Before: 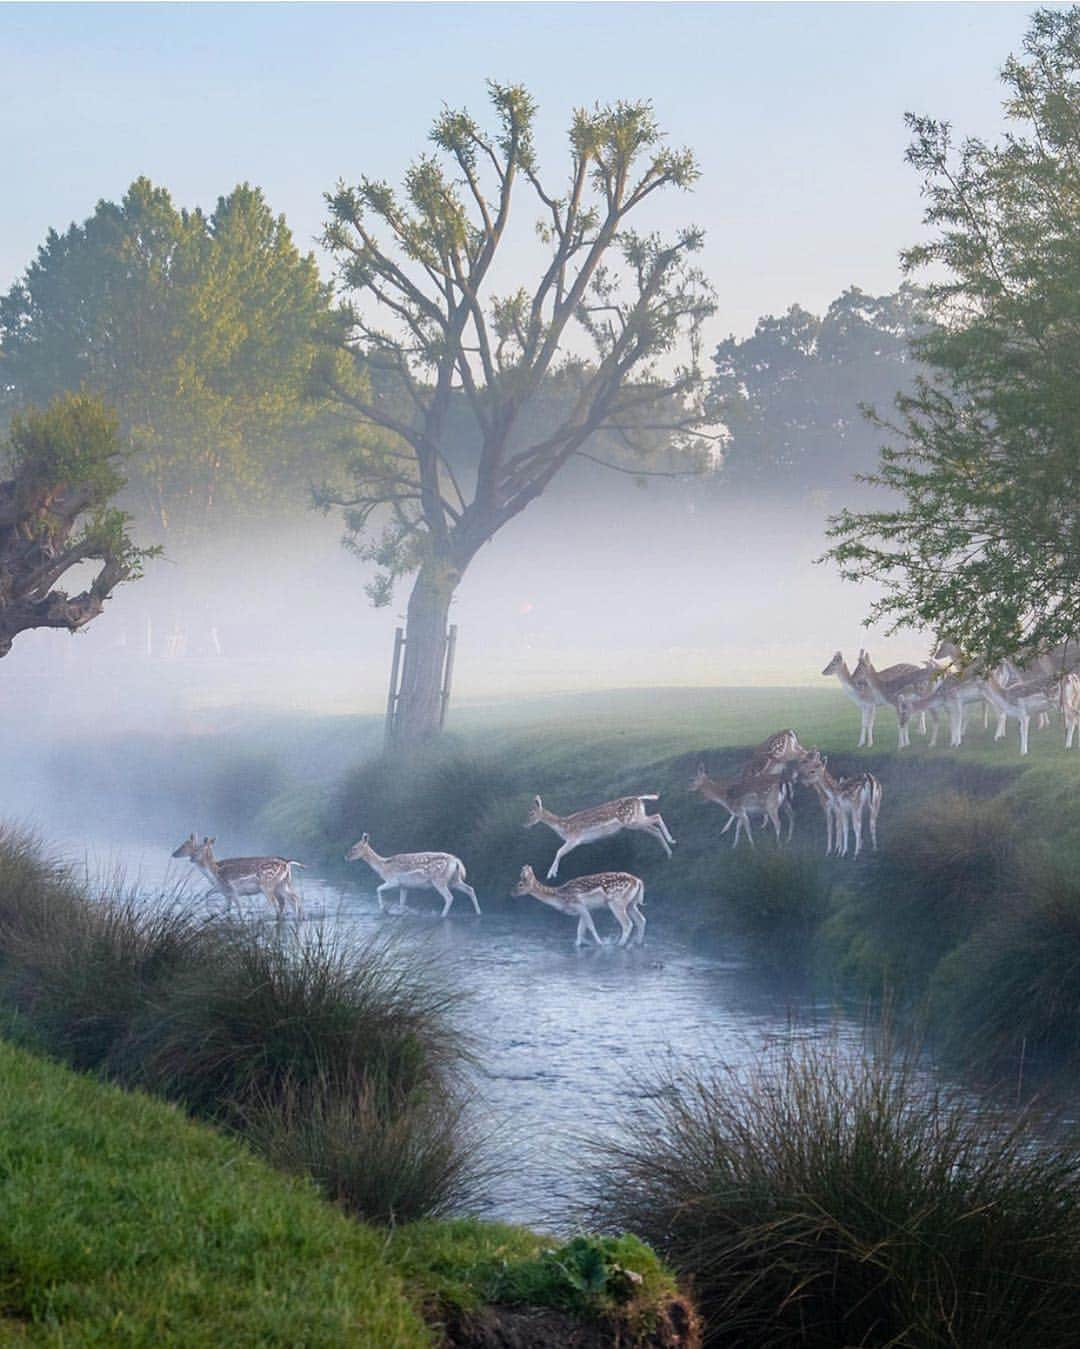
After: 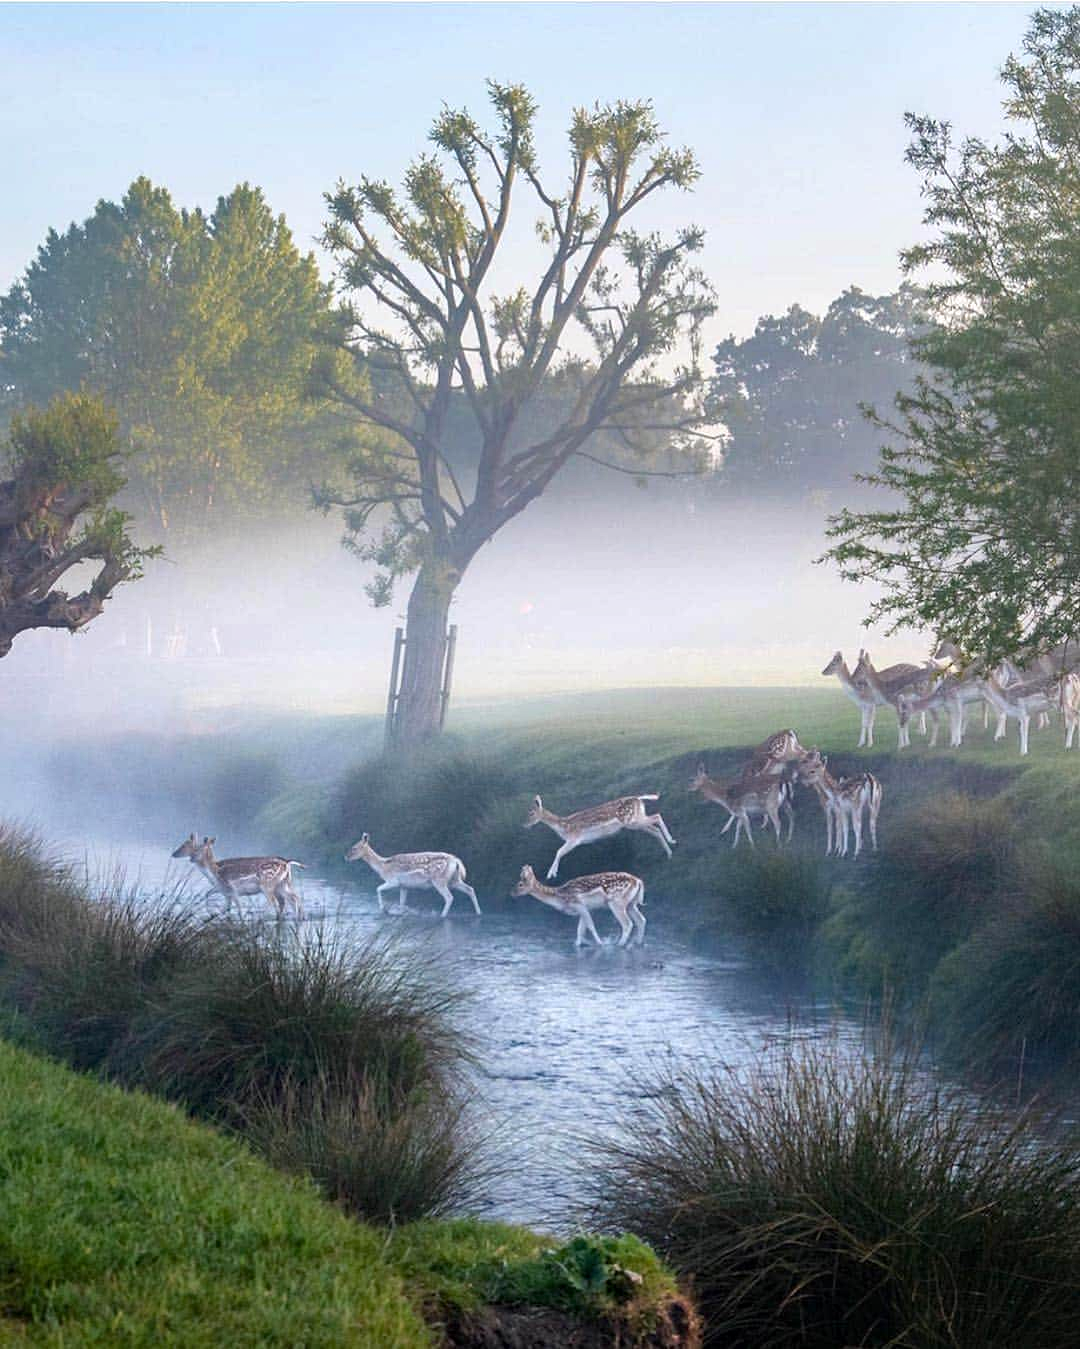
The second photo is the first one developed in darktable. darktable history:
exposure: exposure 0.201 EV, compensate exposure bias true, compensate highlight preservation false
local contrast: mode bilateral grid, contrast 20, coarseness 51, detail 119%, midtone range 0.2
haze removal: compatibility mode true, adaptive false
